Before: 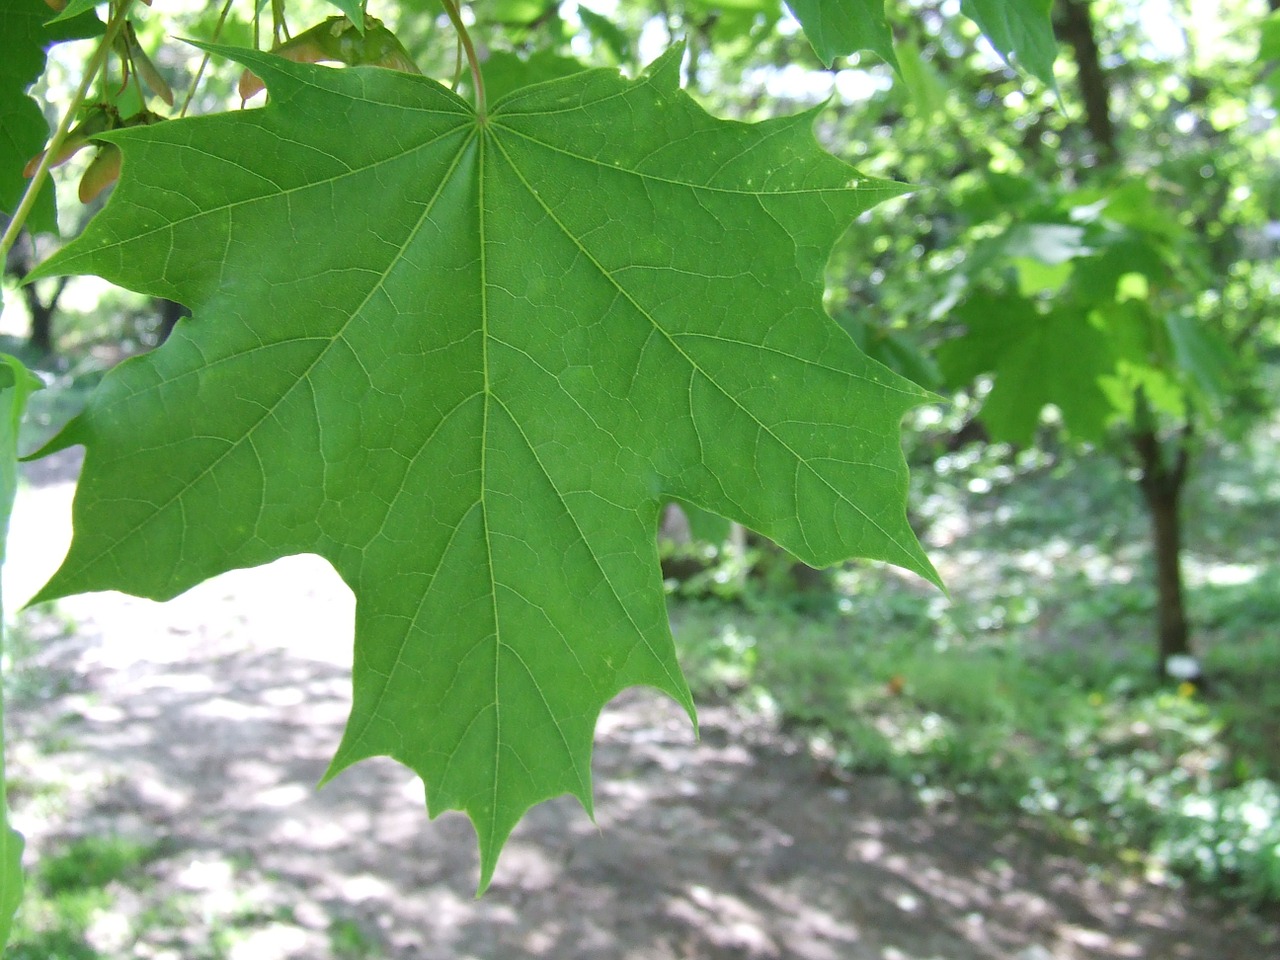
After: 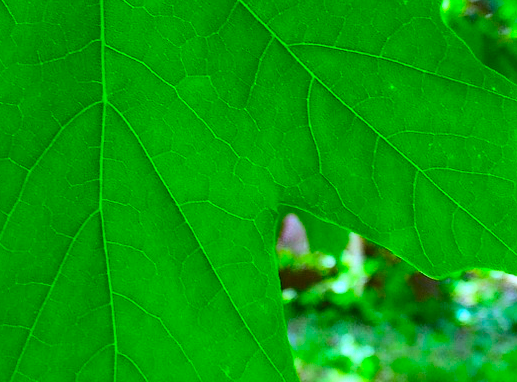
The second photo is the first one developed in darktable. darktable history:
crop: left 29.873%, top 30.247%, right 29.712%, bottom 29.959%
color balance rgb: power › chroma 1.536%, power › hue 26.82°, linear chroma grading › shadows -7.999%, linear chroma grading › global chroma 9.777%, perceptual saturation grading › global saturation 36.51%
haze removal: compatibility mode true, adaptive false
contrast brightness saturation: contrast 0.263, brightness 0.019, saturation 0.874
color calibration: x 0.367, y 0.379, temperature 4385.23 K
shadows and highlights: soften with gaussian
exposure: compensate highlight preservation false
